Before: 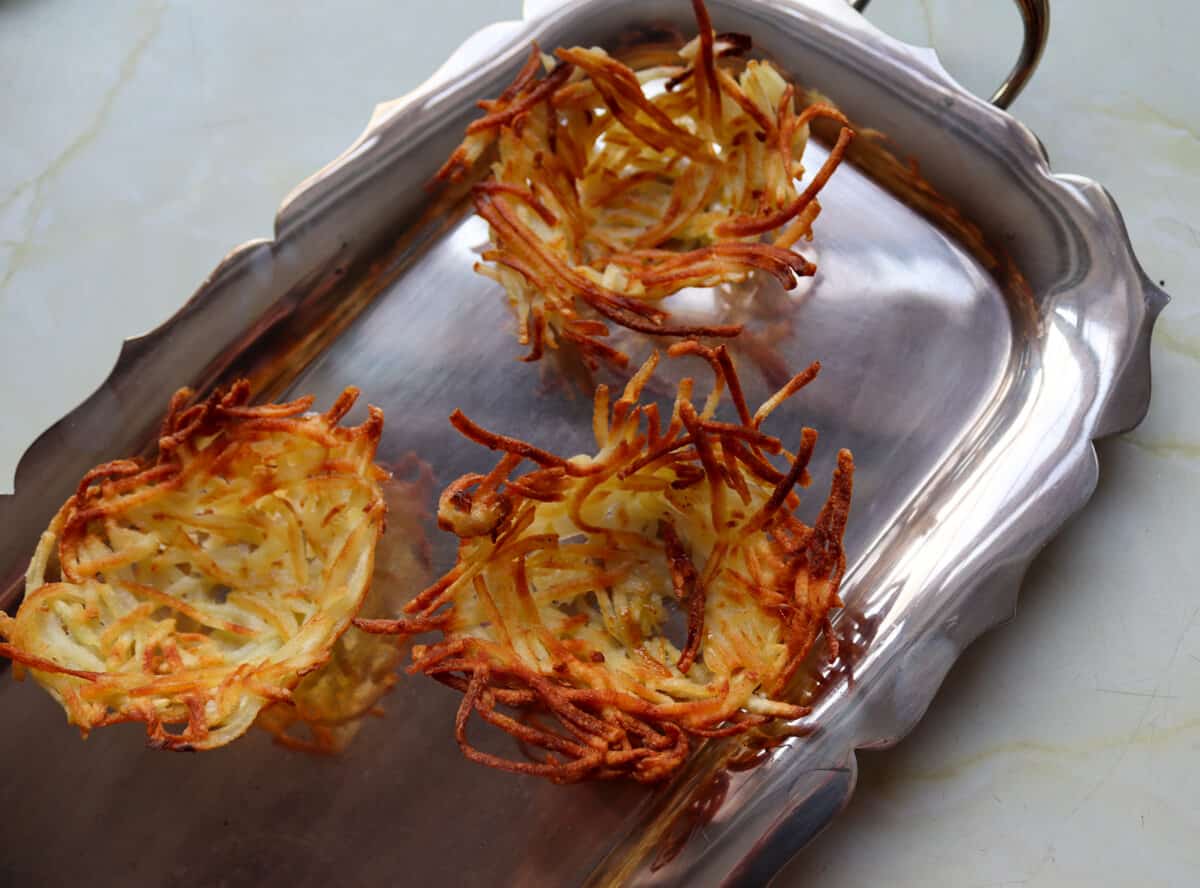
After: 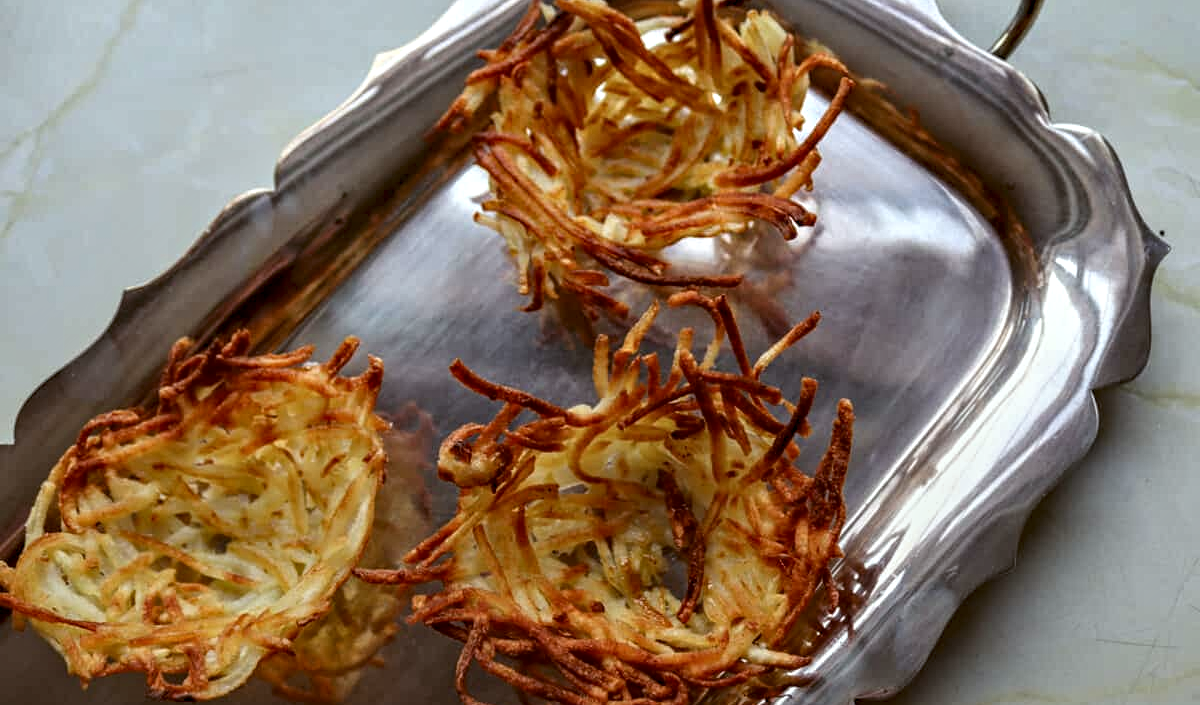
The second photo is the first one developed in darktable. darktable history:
crop and rotate: top 5.667%, bottom 14.937%
local contrast: on, module defaults
tone equalizer: on, module defaults
contrast equalizer: y [[0.51, 0.537, 0.559, 0.574, 0.599, 0.618], [0.5 ×6], [0.5 ×6], [0 ×6], [0 ×6]]
graduated density: rotation -180°, offset 24.95
color balance: lift [1.004, 1.002, 1.002, 0.998], gamma [1, 1.007, 1.002, 0.993], gain [1, 0.977, 1.013, 1.023], contrast -3.64%
